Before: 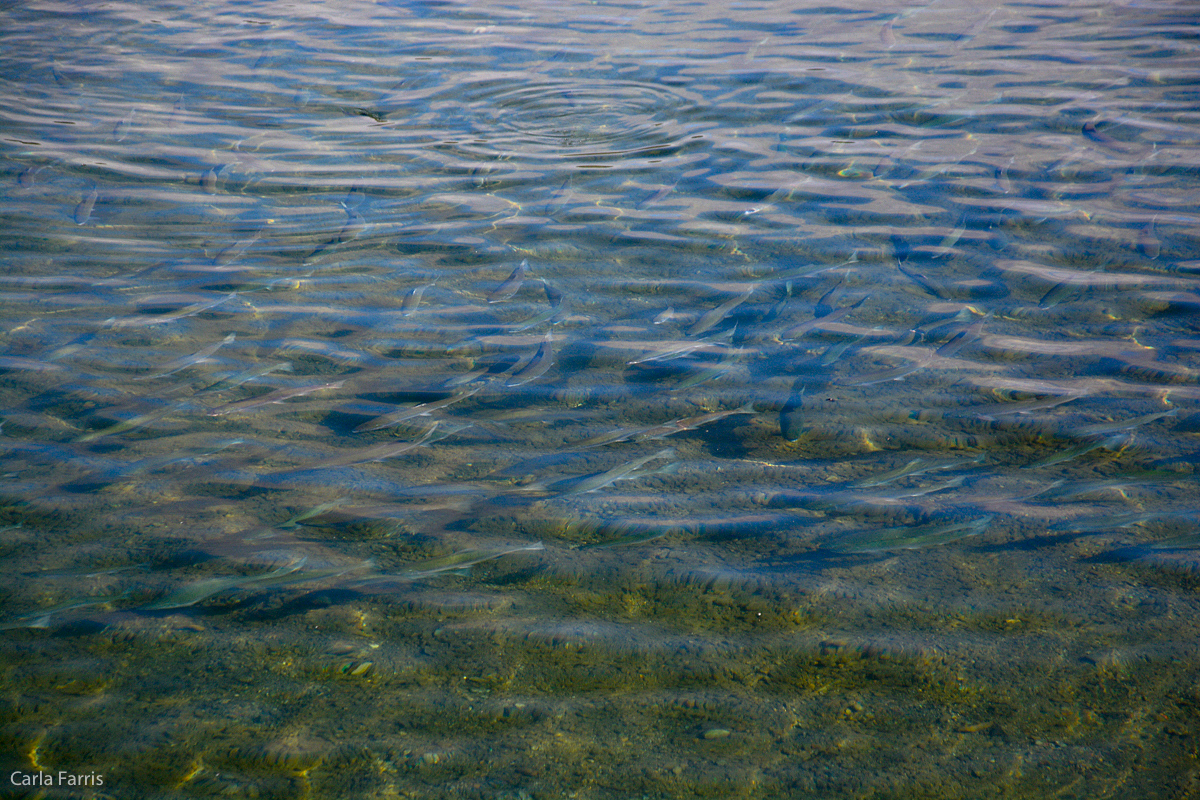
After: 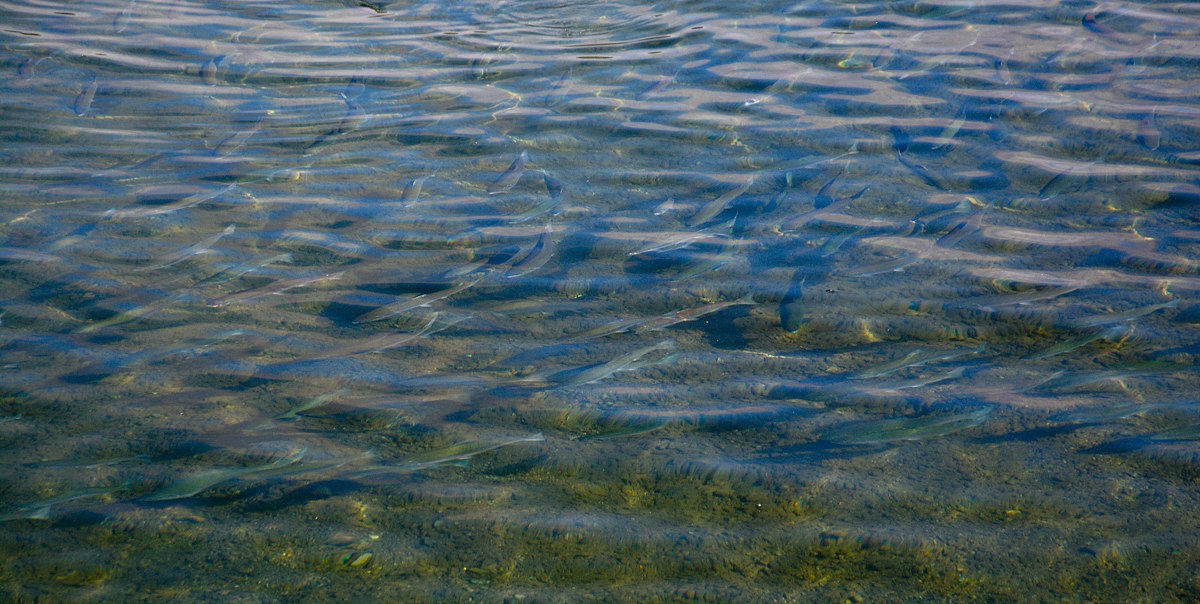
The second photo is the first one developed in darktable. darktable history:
crop: top 13.627%, bottom 10.775%
